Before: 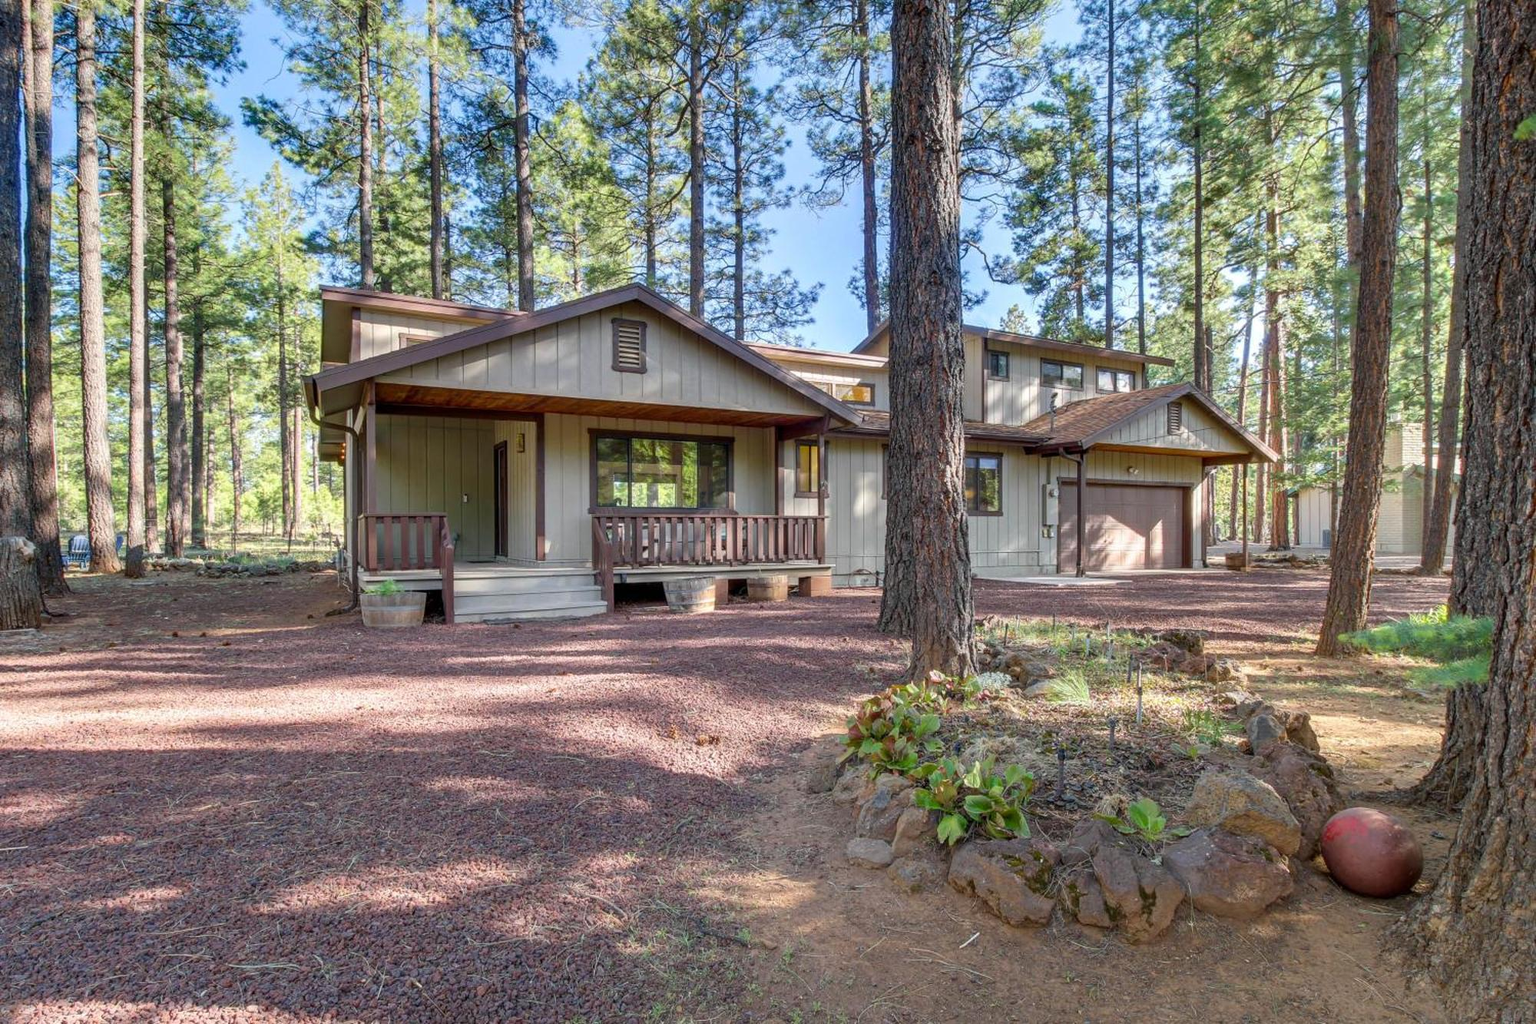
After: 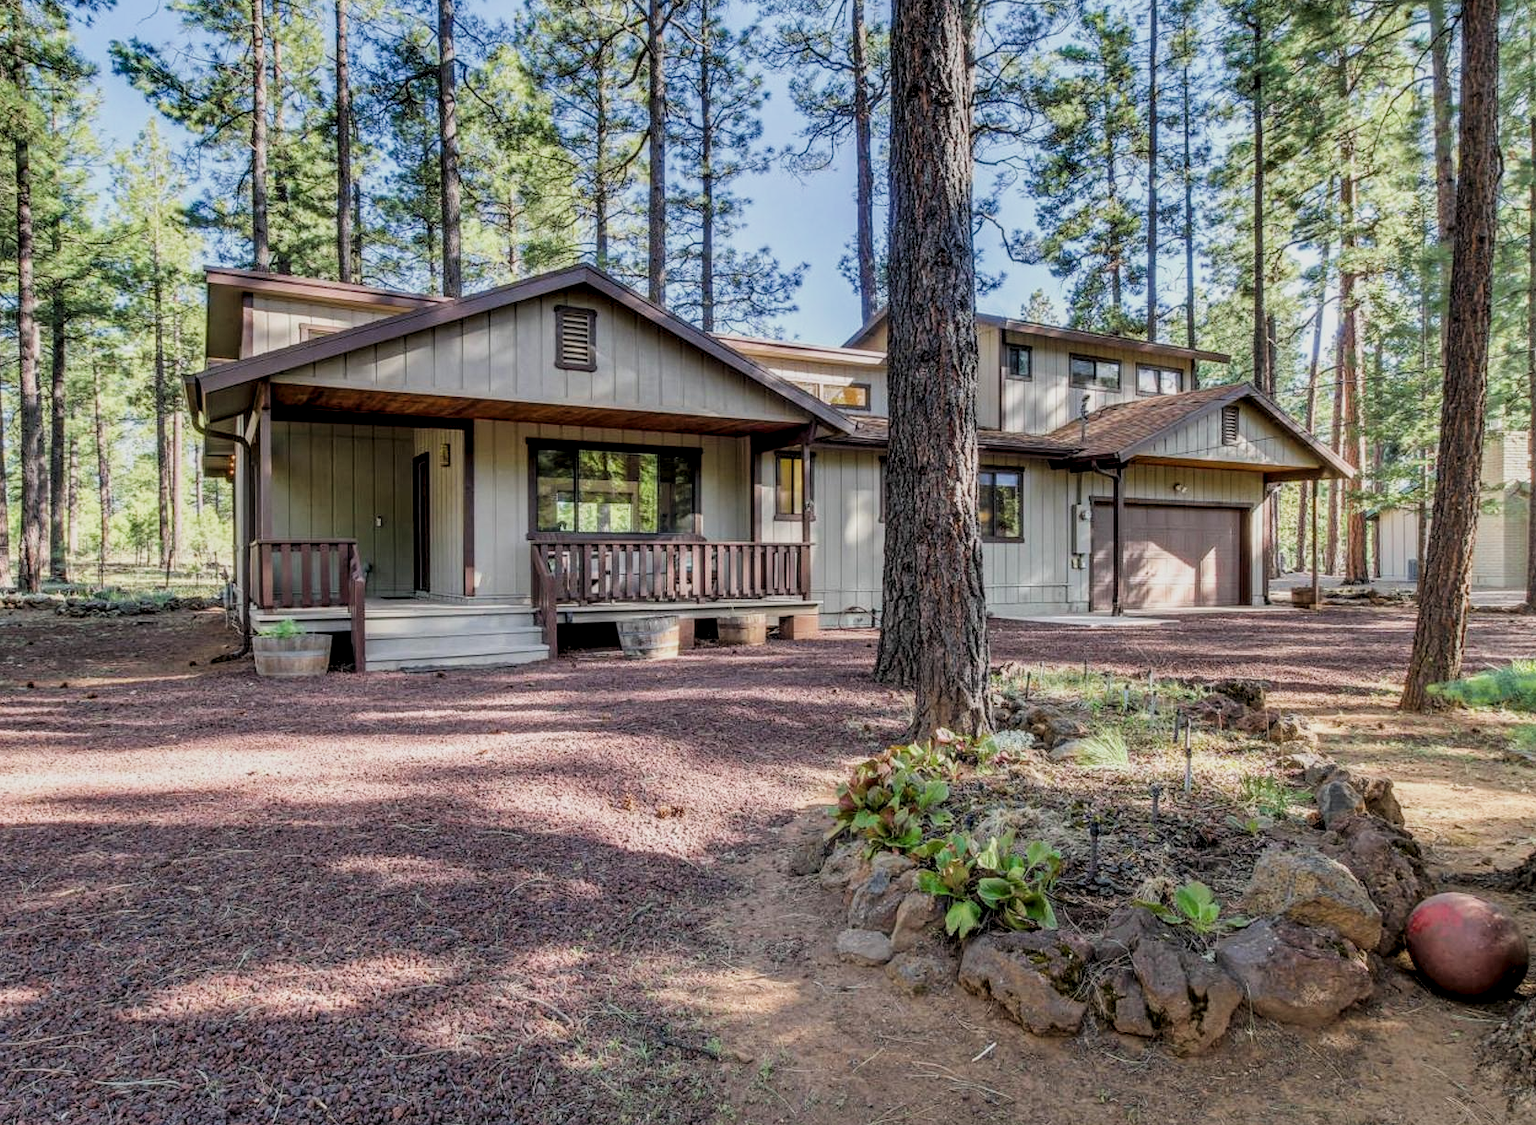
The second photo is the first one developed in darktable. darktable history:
shadows and highlights: shadows 34.43, highlights -35.02, soften with gaussian
filmic rgb: black relative exposure -7.65 EV, white relative exposure 4.56 EV, hardness 3.61, contrast 1.058, color science v4 (2020)
local contrast: highlights 37%, detail 134%
crop: left 9.764%, top 6.26%, right 6.931%, bottom 2.12%
